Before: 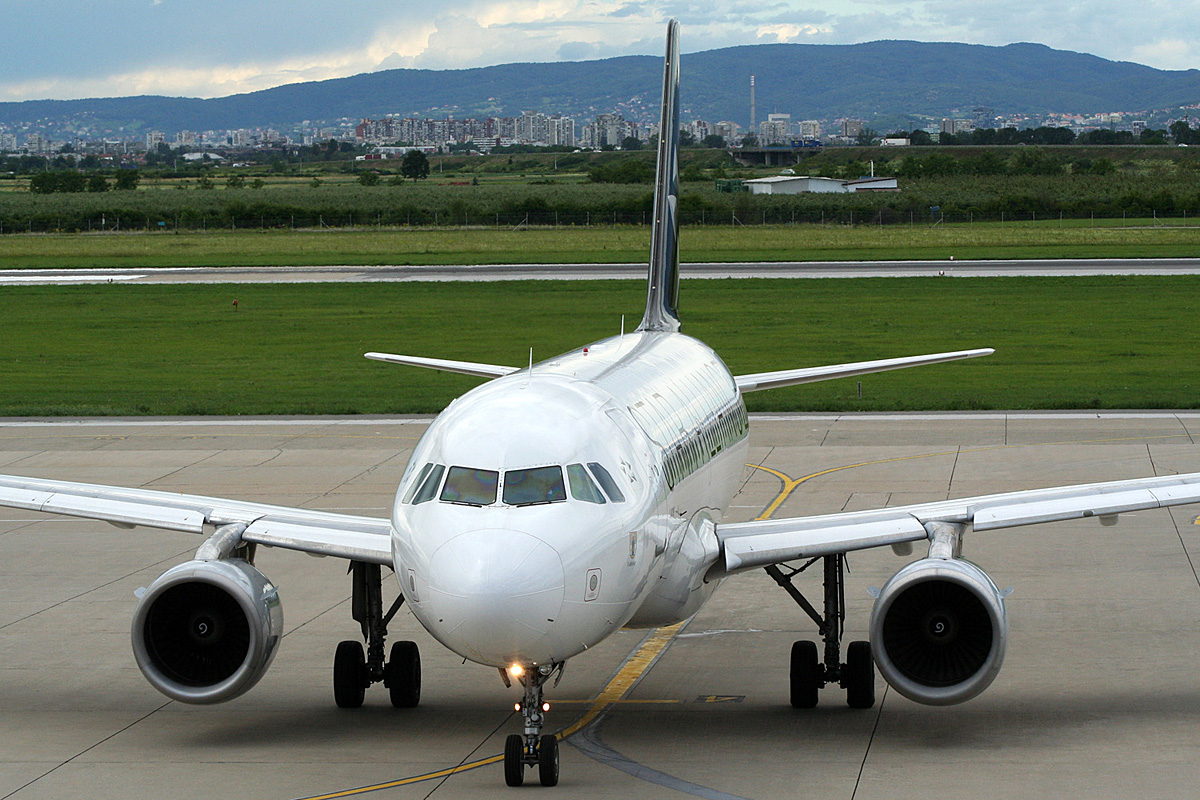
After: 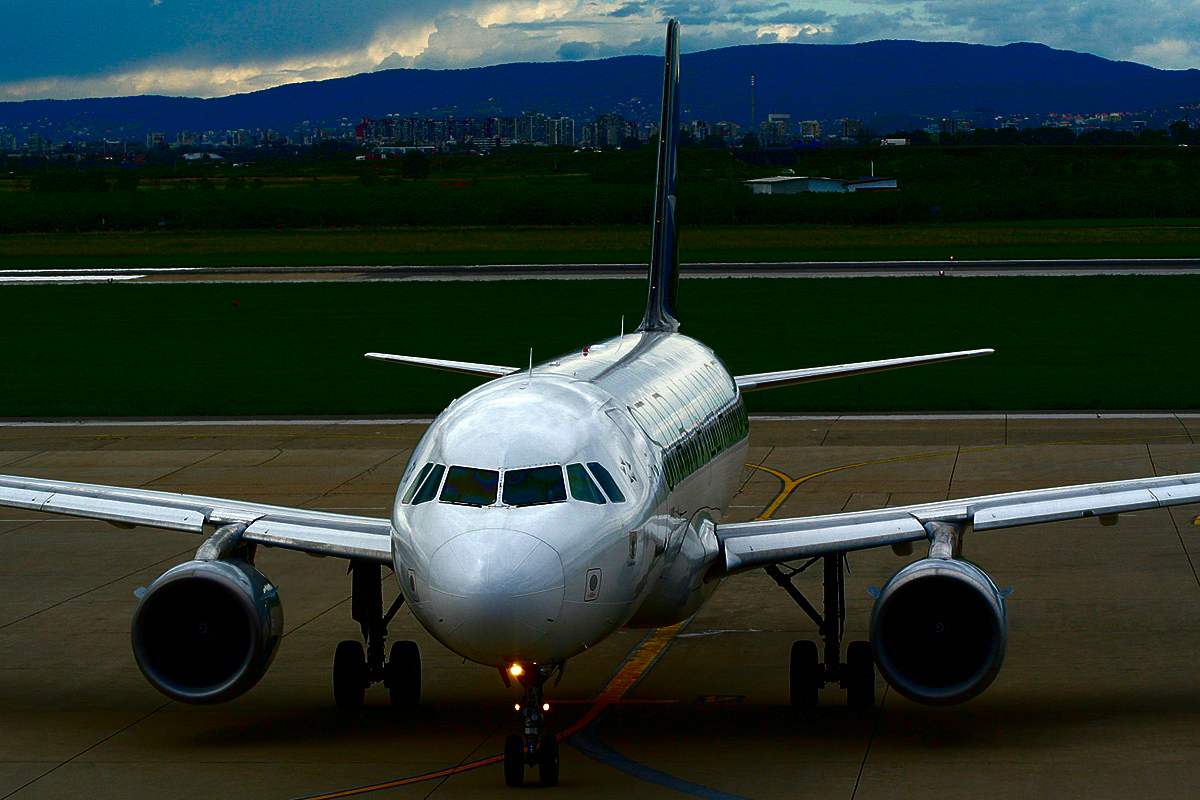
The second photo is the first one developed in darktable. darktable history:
contrast brightness saturation: brightness -0.988, saturation 0.98
